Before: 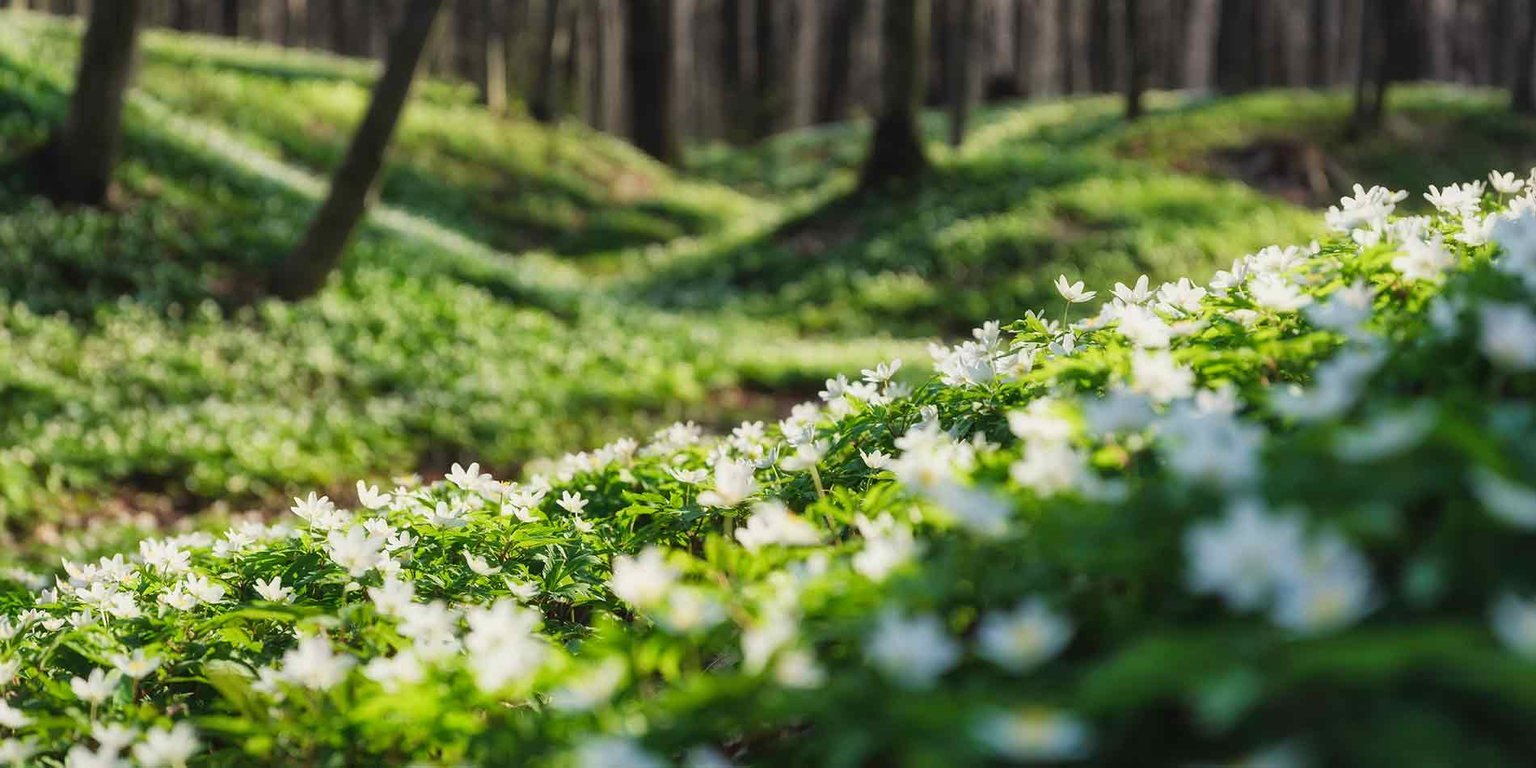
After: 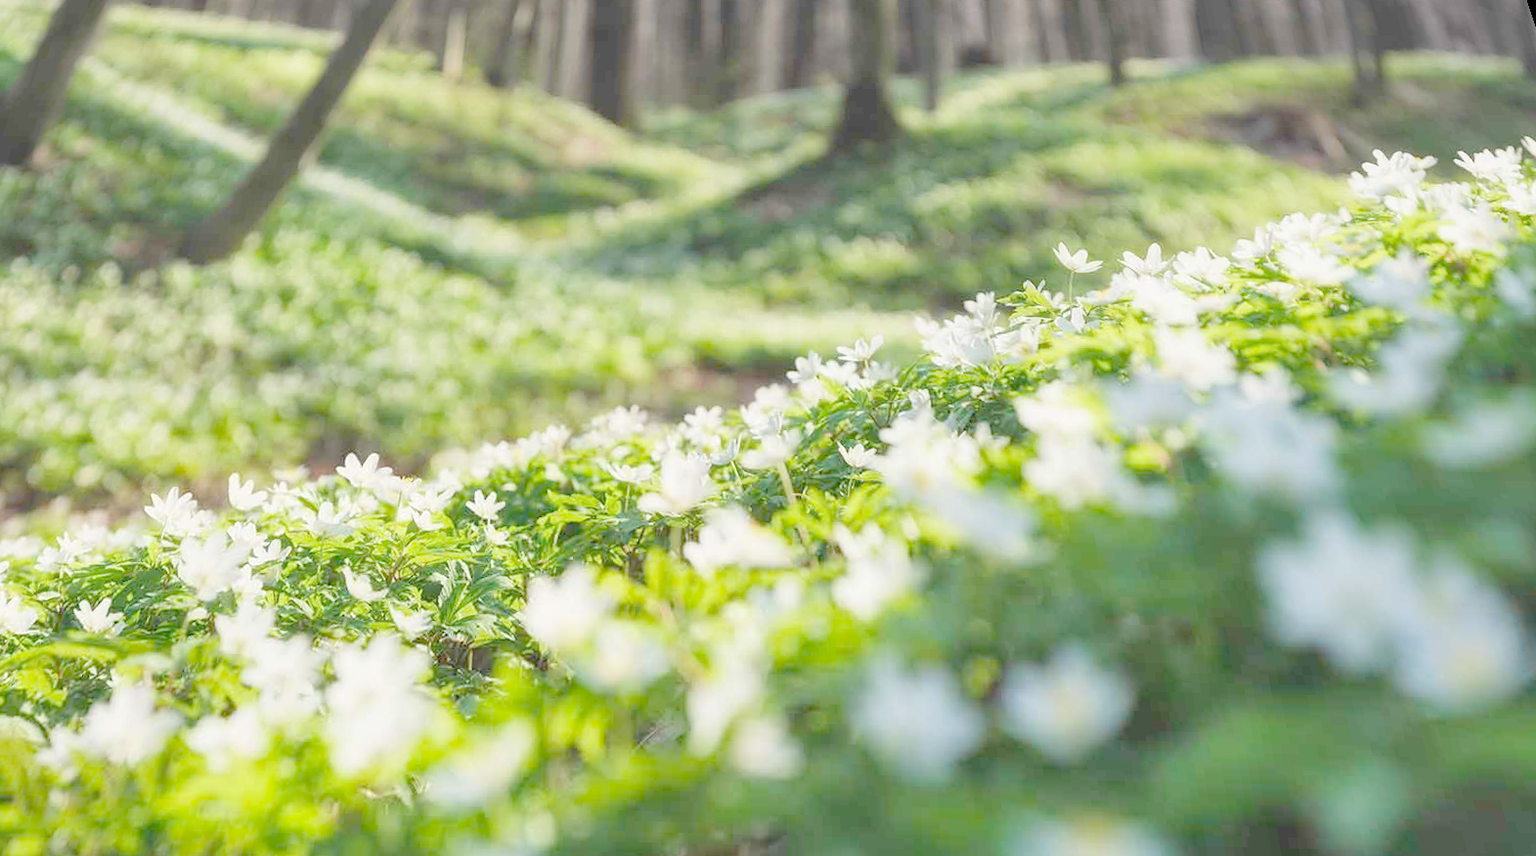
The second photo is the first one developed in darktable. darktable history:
rotate and perspective: rotation 0.72°, lens shift (vertical) -0.352, lens shift (horizontal) -0.051, crop left 0.152, crop right 0.859, crop top 0.019, crop bottom 0.964
crop: top 0.448%, right 0.264%, bottom 5.045%
